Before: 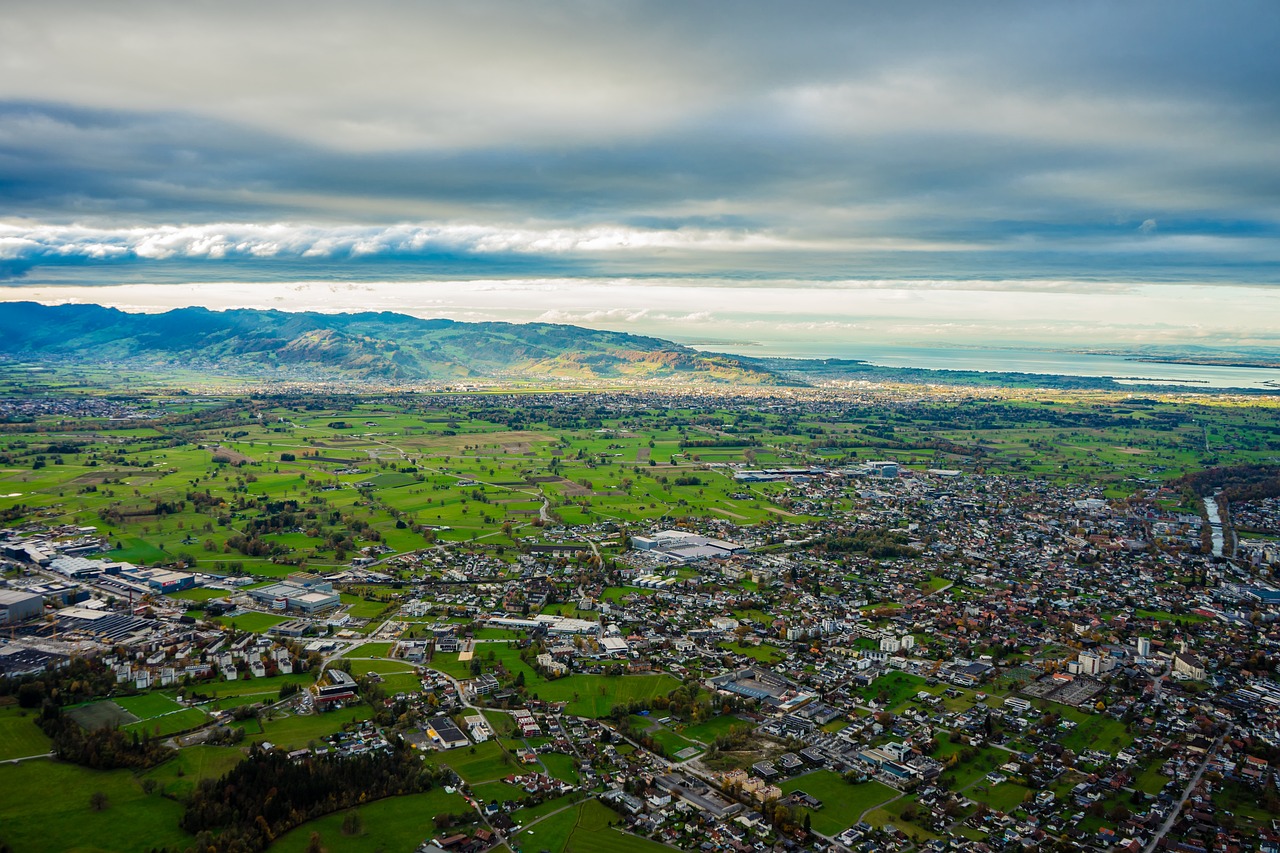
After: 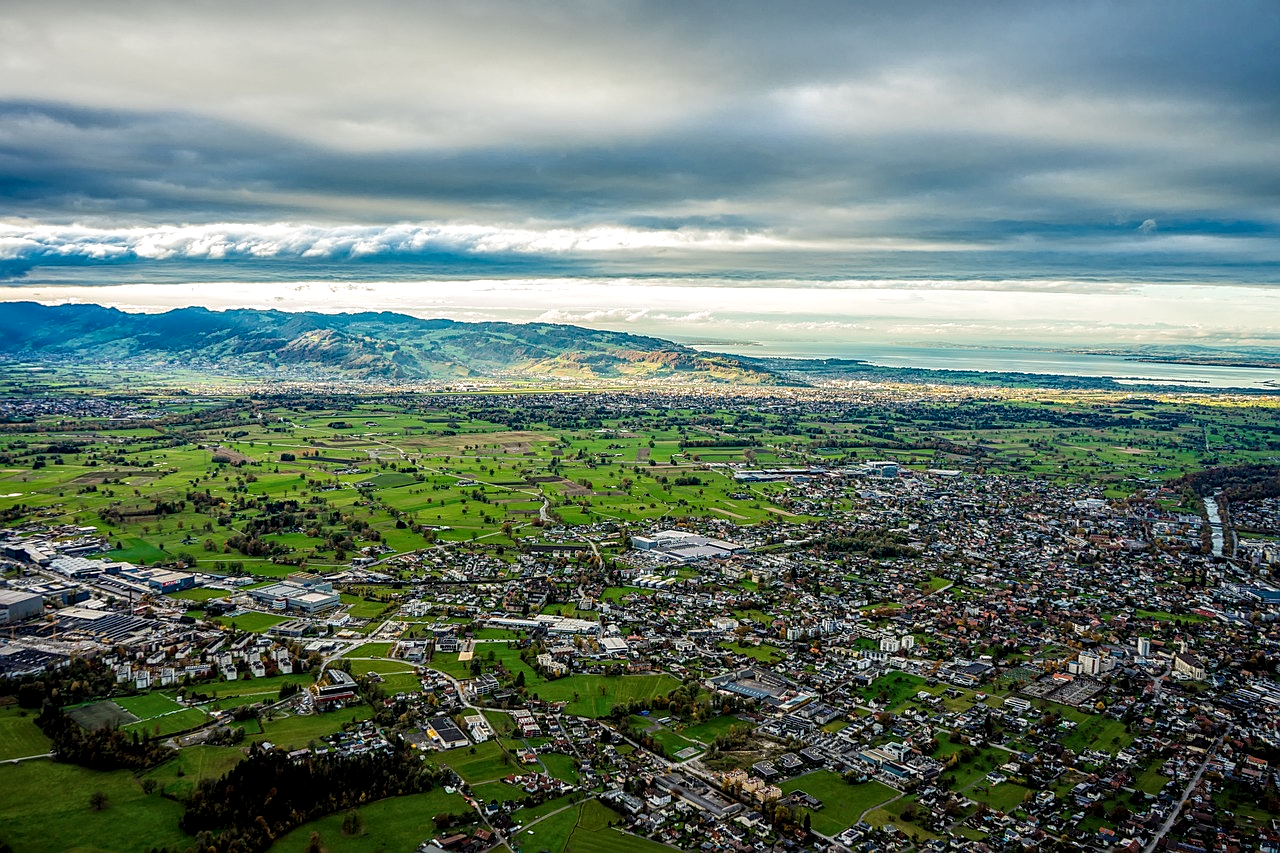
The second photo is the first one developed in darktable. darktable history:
local contrast: highlights 20%, detail 150%
sharpen: on, module defaults
rotate and perspective: crop left 0, crop top 0
